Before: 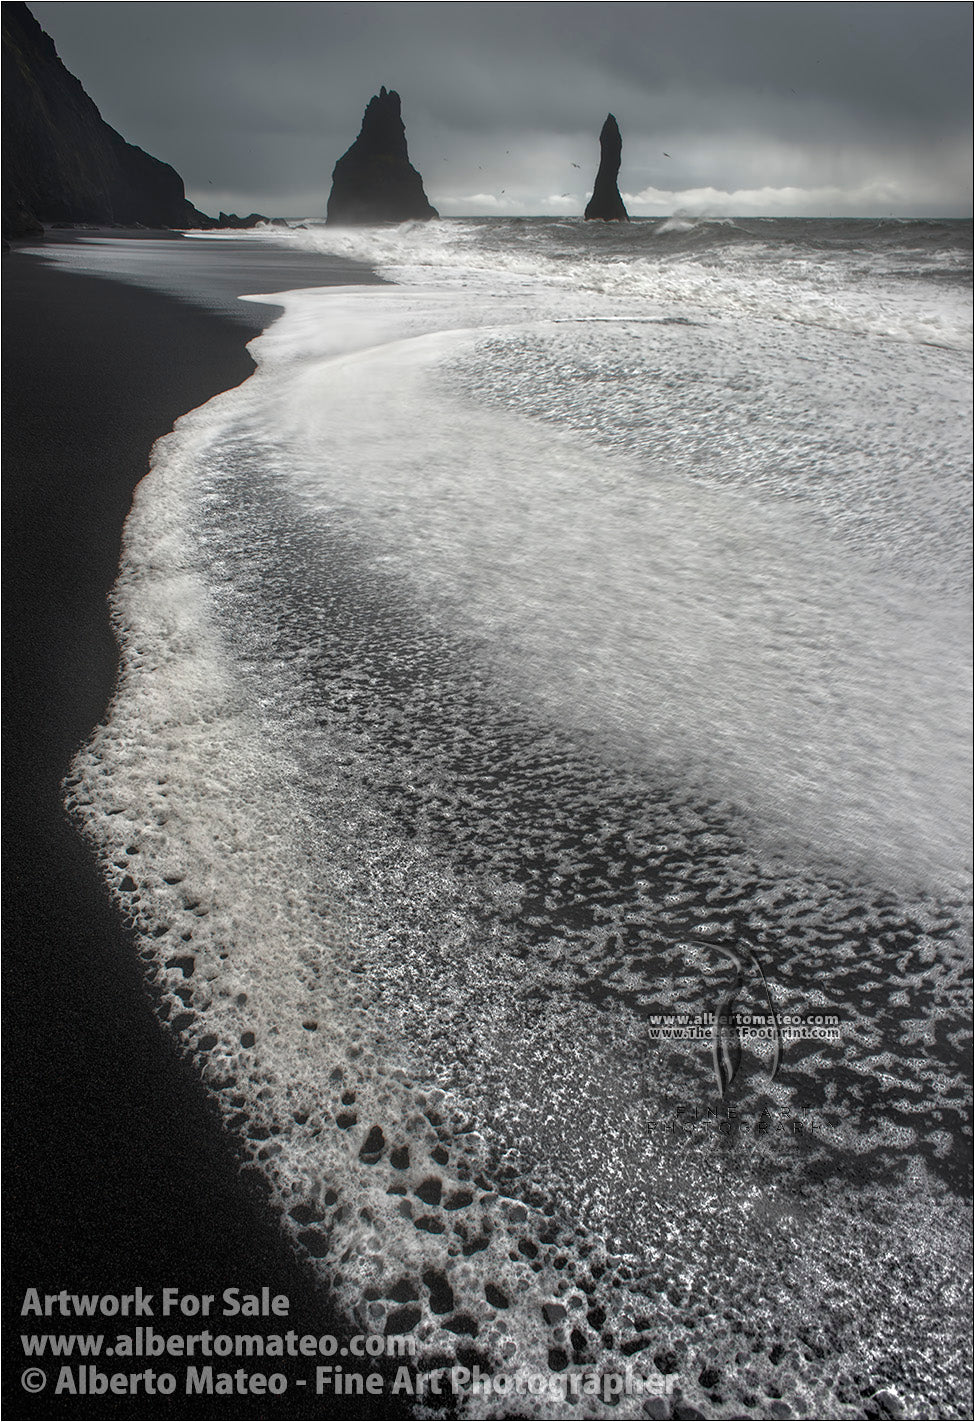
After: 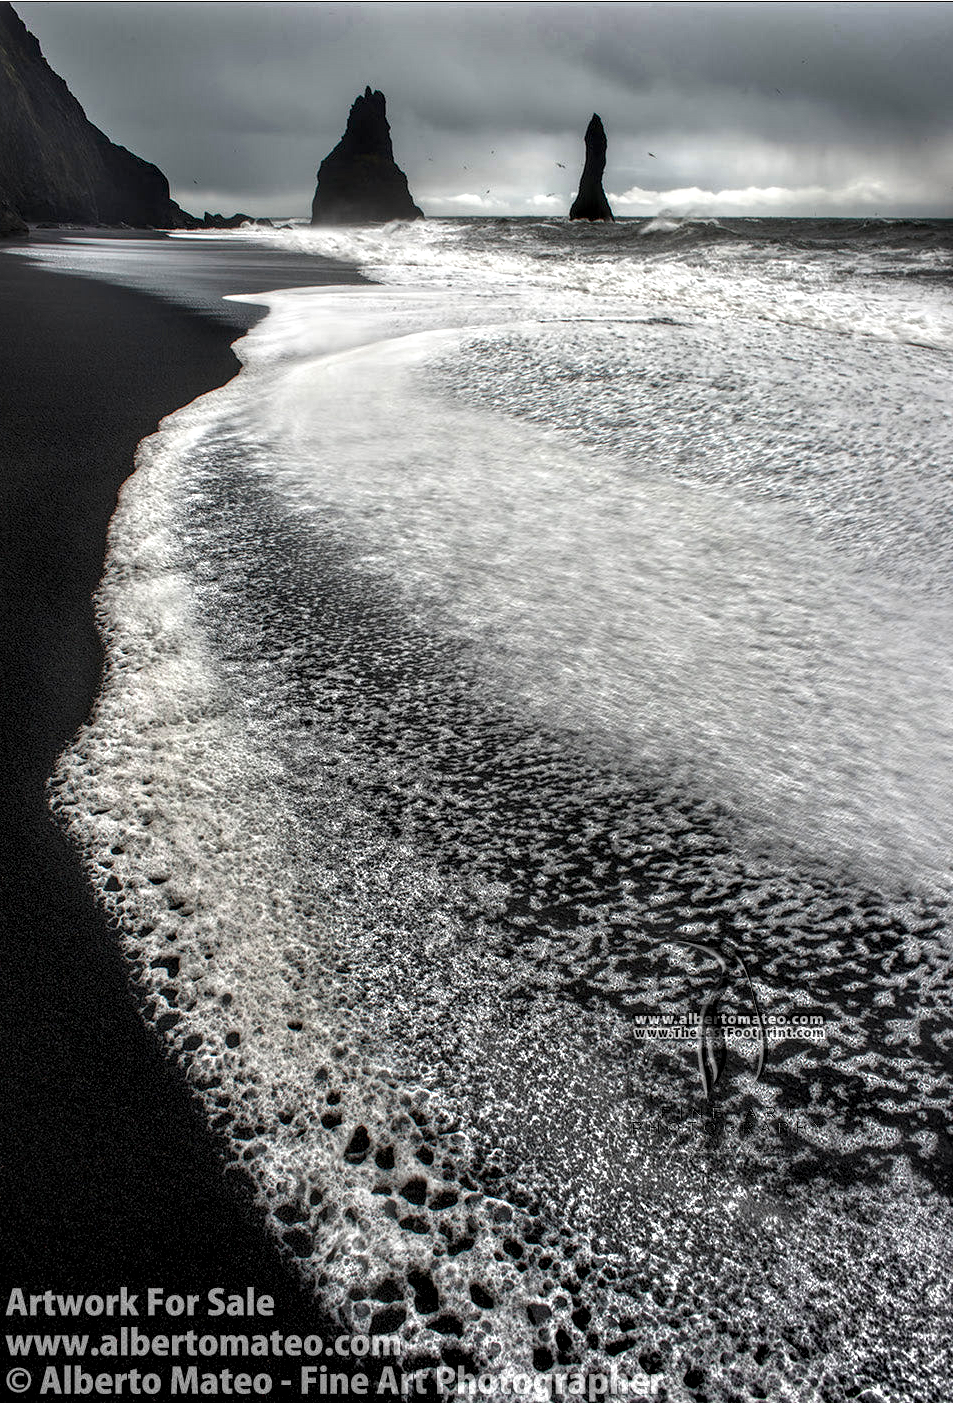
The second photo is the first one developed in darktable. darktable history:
local contrast: highlights 37%, detail 135%
crop and rotate: left 1.668%, right 0.559%, bottom 1.269%
contrast equalizer: y [[0.6 ×6], [0.55 ×6], [0 ×6], [0 ×6], [0 ×6]]
shadows and highlights: shadows -23.92, highlights 49.02, soften with gaussian
